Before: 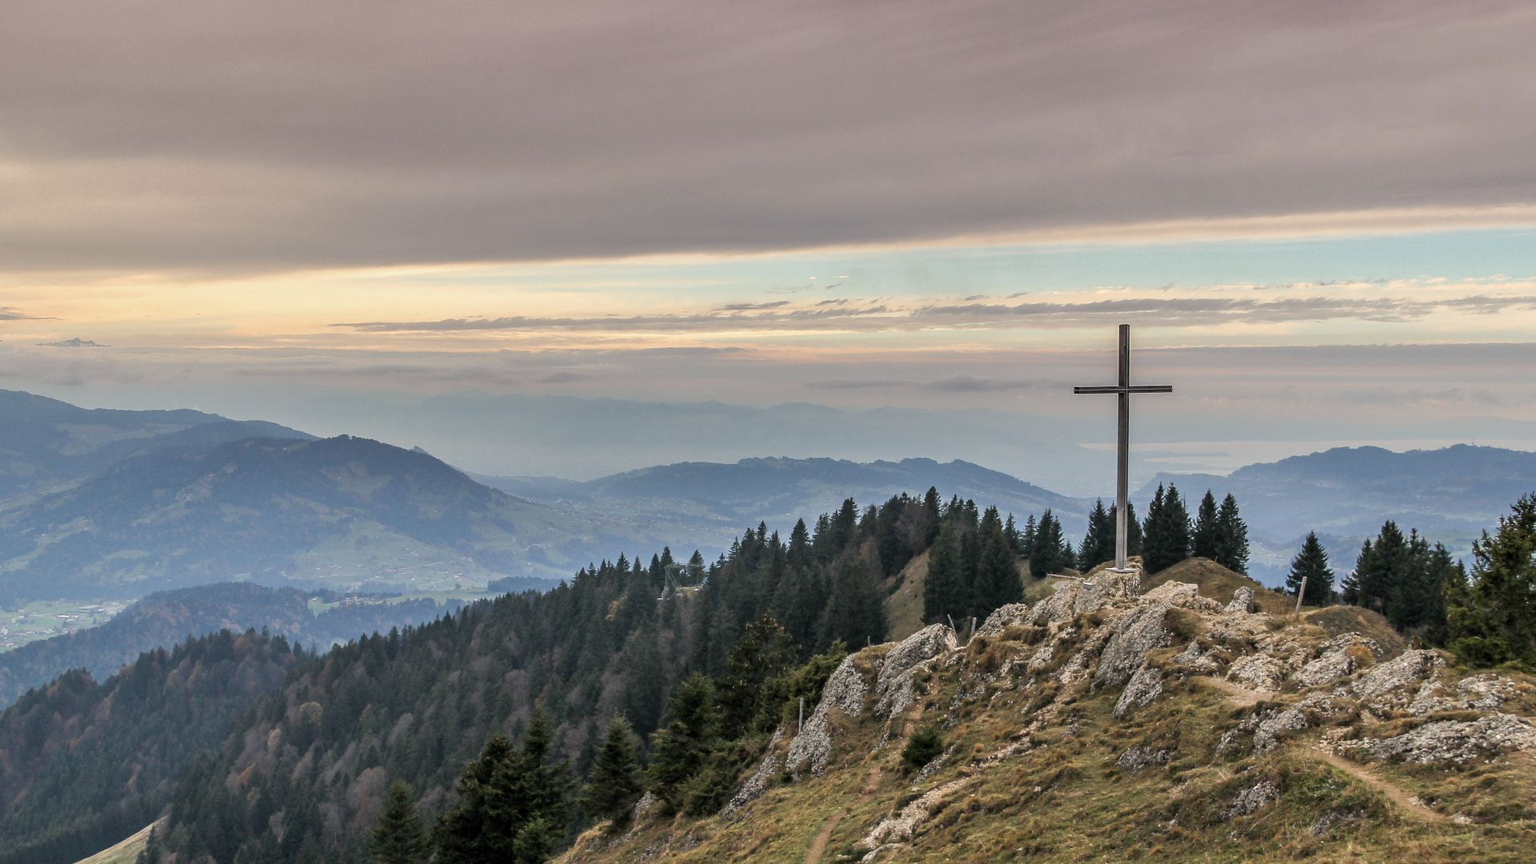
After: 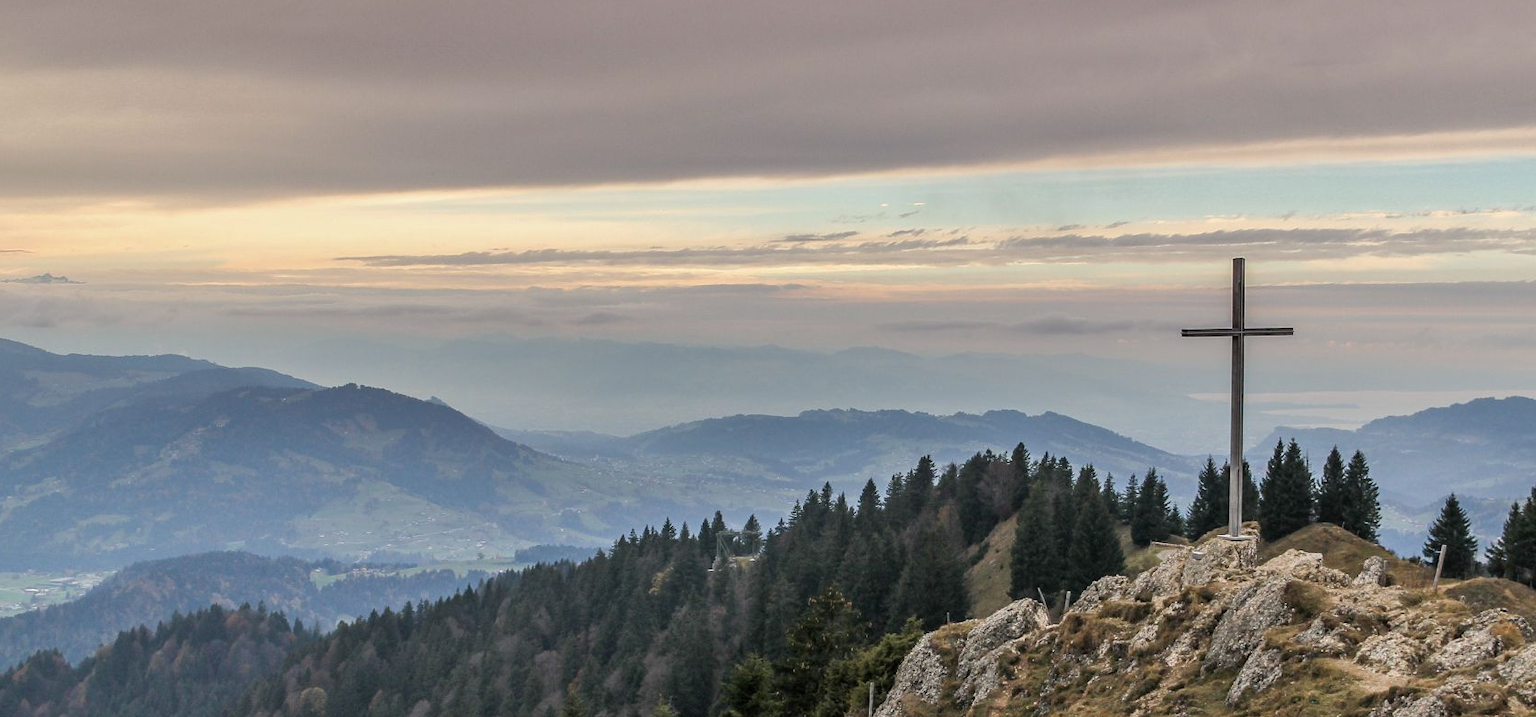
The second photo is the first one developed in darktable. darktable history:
crop and rotate: left 2.323%, top 11.32%, right 9.717%, bottom 15.637%
